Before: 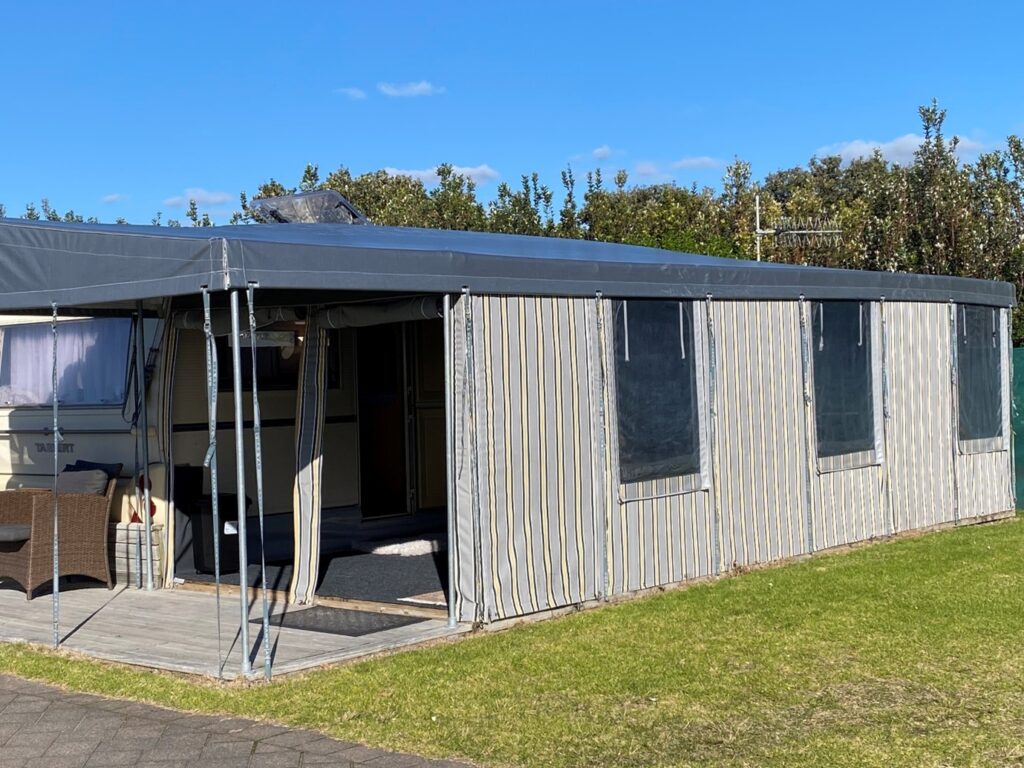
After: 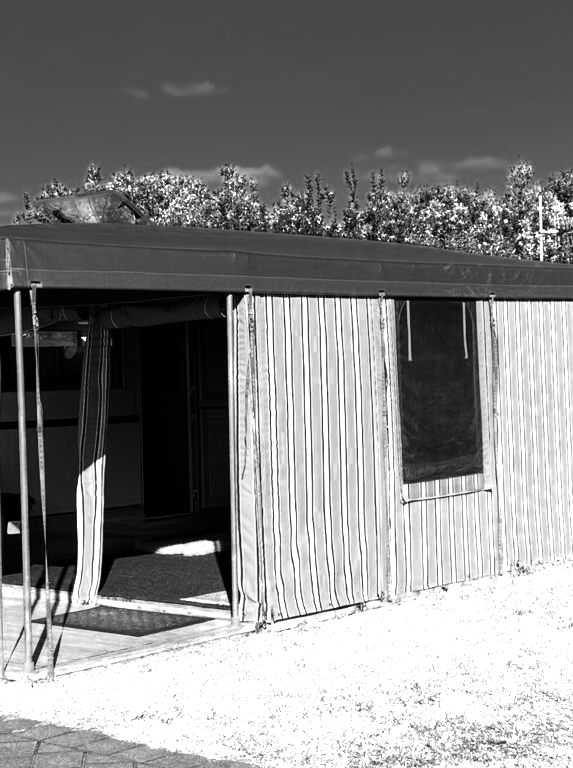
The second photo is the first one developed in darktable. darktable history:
tone curve: curves: ch0 [(0, 0) (0.074, 0.04) (0.157, 0.1) (0.472, 0.515) (0.635, 0.731) (0.768, 0.878) (0.899, 0.969) (1, 1)]; ch1 [(0, 0) (0.08, 0.08) (0.3, 0.3) (0.5, 0.5) (0.539, 0.558) (0.586, 0.658) (0.69, 0.787) (0.92, 0.92) (1, 1)]; ch2 [(0, 0) (0.08, 0.08) (0.3, 0.3) (0.5, 0.5) (0.543, 0.597) (0.597, 0.679) (0.92, 0.92) (1, 1)], color space Lab, linked channels, preserve colors none
crop: left 21.276%, right 22.685%
color zones: curves: ch0 [(0, 0.554) (0.146, 0.662) (0.293, 0.86) (0.503, 0.774) (0.637, 0.106) (0.74, 0.072) (0.866, 0.488) (0.998, 0.569)]; ch1 [(0, 0) (0.143, 0) (0.286, 0) (0.429, 0) (0.571, 0) (0.714, 0) (0.857, 0)]
